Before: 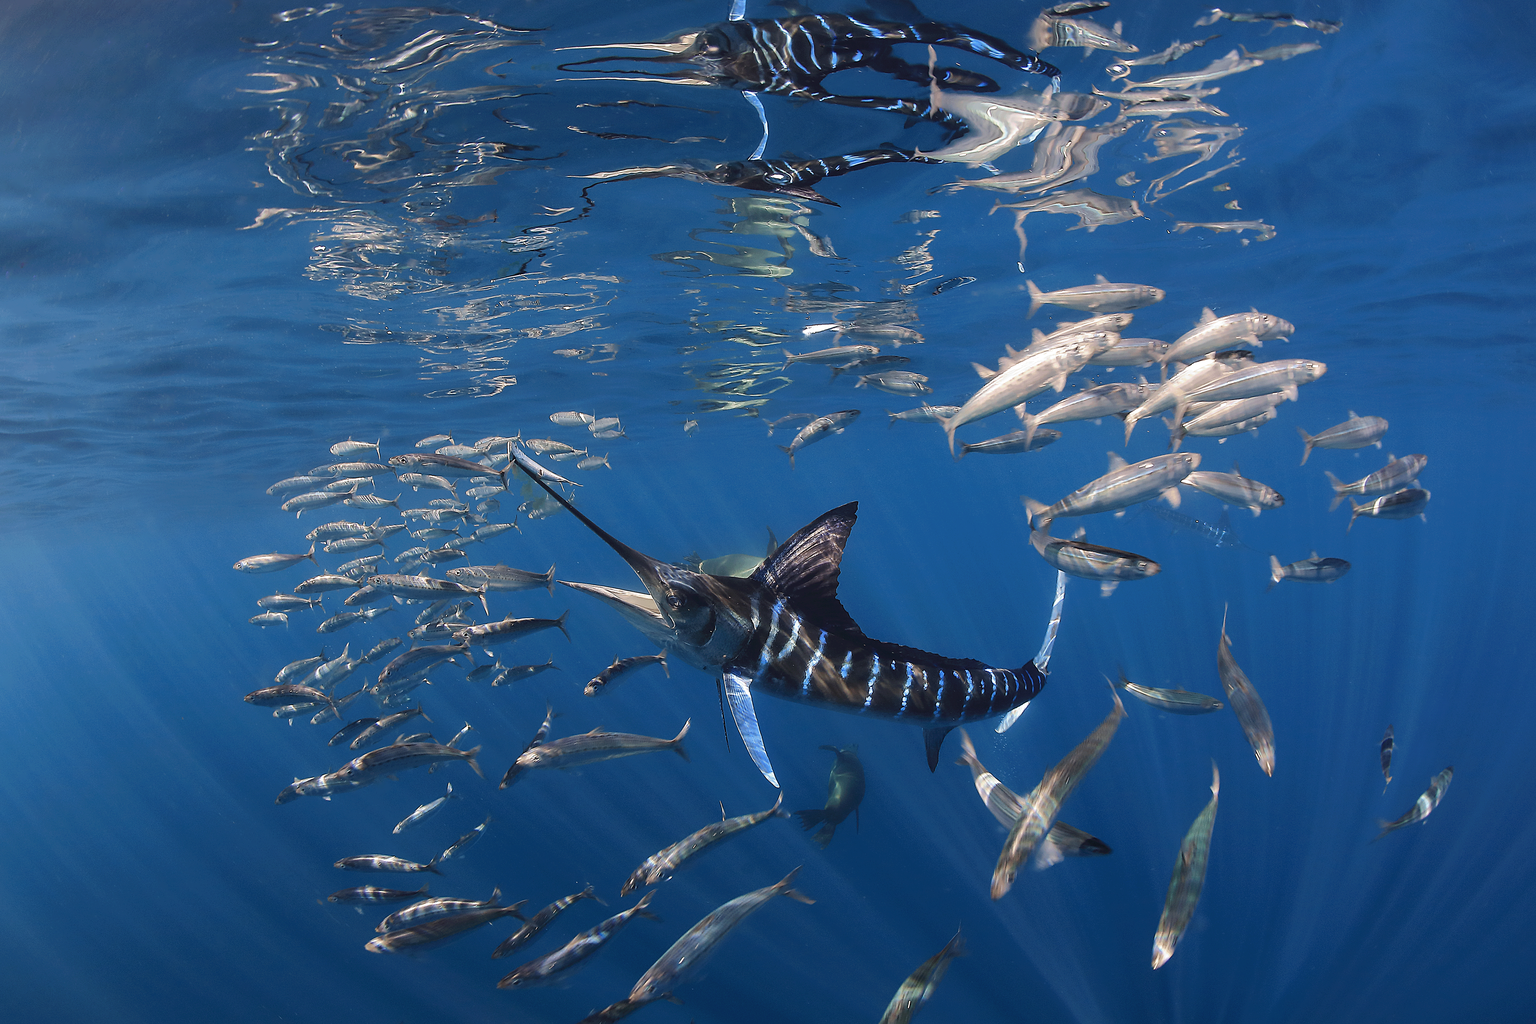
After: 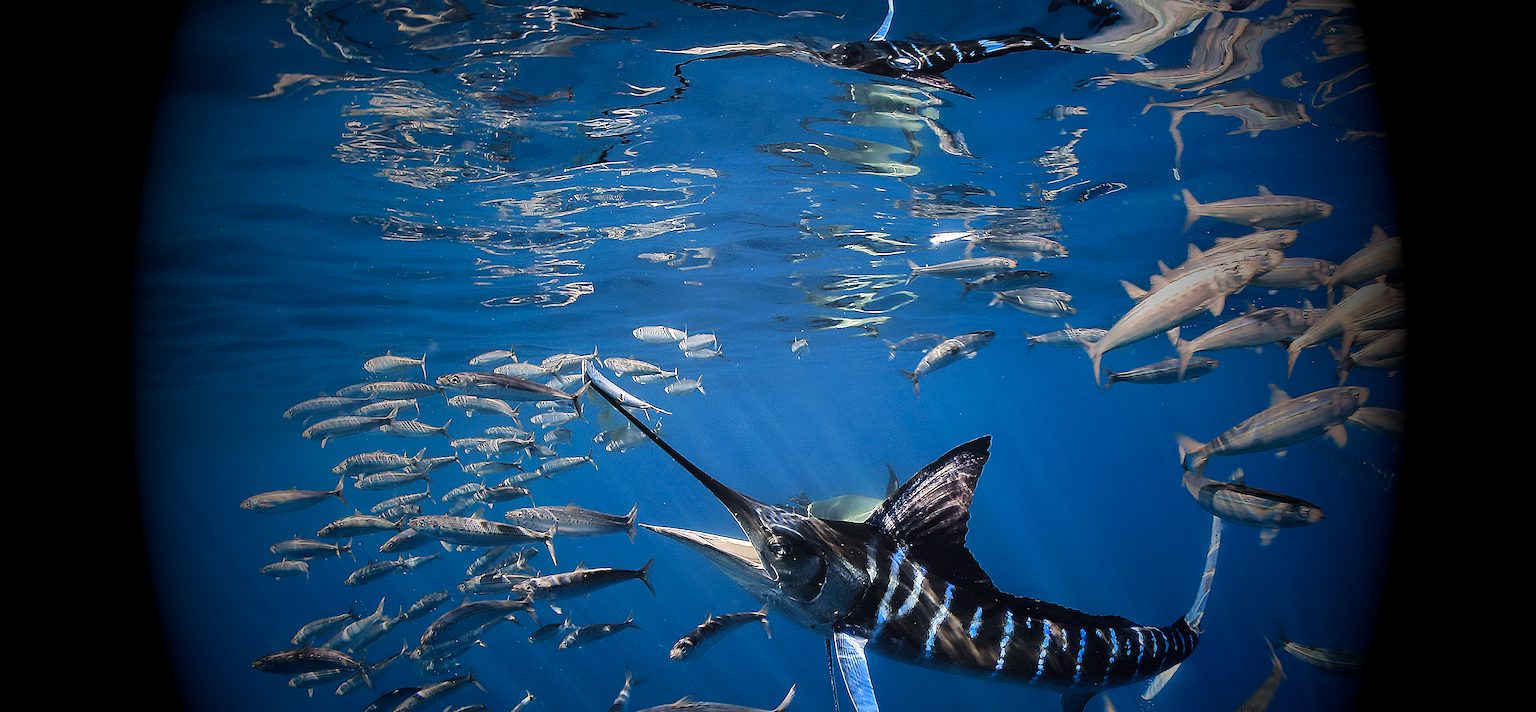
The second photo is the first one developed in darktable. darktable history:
crop: left 3.015%, top 8.969%, right 9.647%, bottom 26.457%
sharpen: on, module defaults
tone curve: curves: ch0 [(0, 0) (0.004, 0.001) (0.133, 0.112) (0.325, 0.362) (0.832, 0.893) (1, 1)], color space Lab, linked channels, preserve colors none
tone equalizer: -8 EV -0.417 EV, -7 EV -0.389 EV, -6 EV -0.333 EV, -5 EV -0.222 EV, -3 EV 0.222 EV, -2 EV 0.333 EV, -1 EV 0.389 EV, +0 EV 0.417 EV, edges refinement/feathering 500, mask exposure compensation -1.57 EV, preserve details no
white balance: emerald 1
vignetting: fall-off start 15.9%, fall-off radius 100%, brightness -1, saturation 0.5, width/height ratio 0.719
shadows and highlights: shadows 24.5, highlights -78.15, soften with gaussian
rotate and perspective: rotation 0.679°, lens shift (horizontal) 0.136, crop left 0.009, crop right 0.991, crop top 0.078, crop bottom 0.95
